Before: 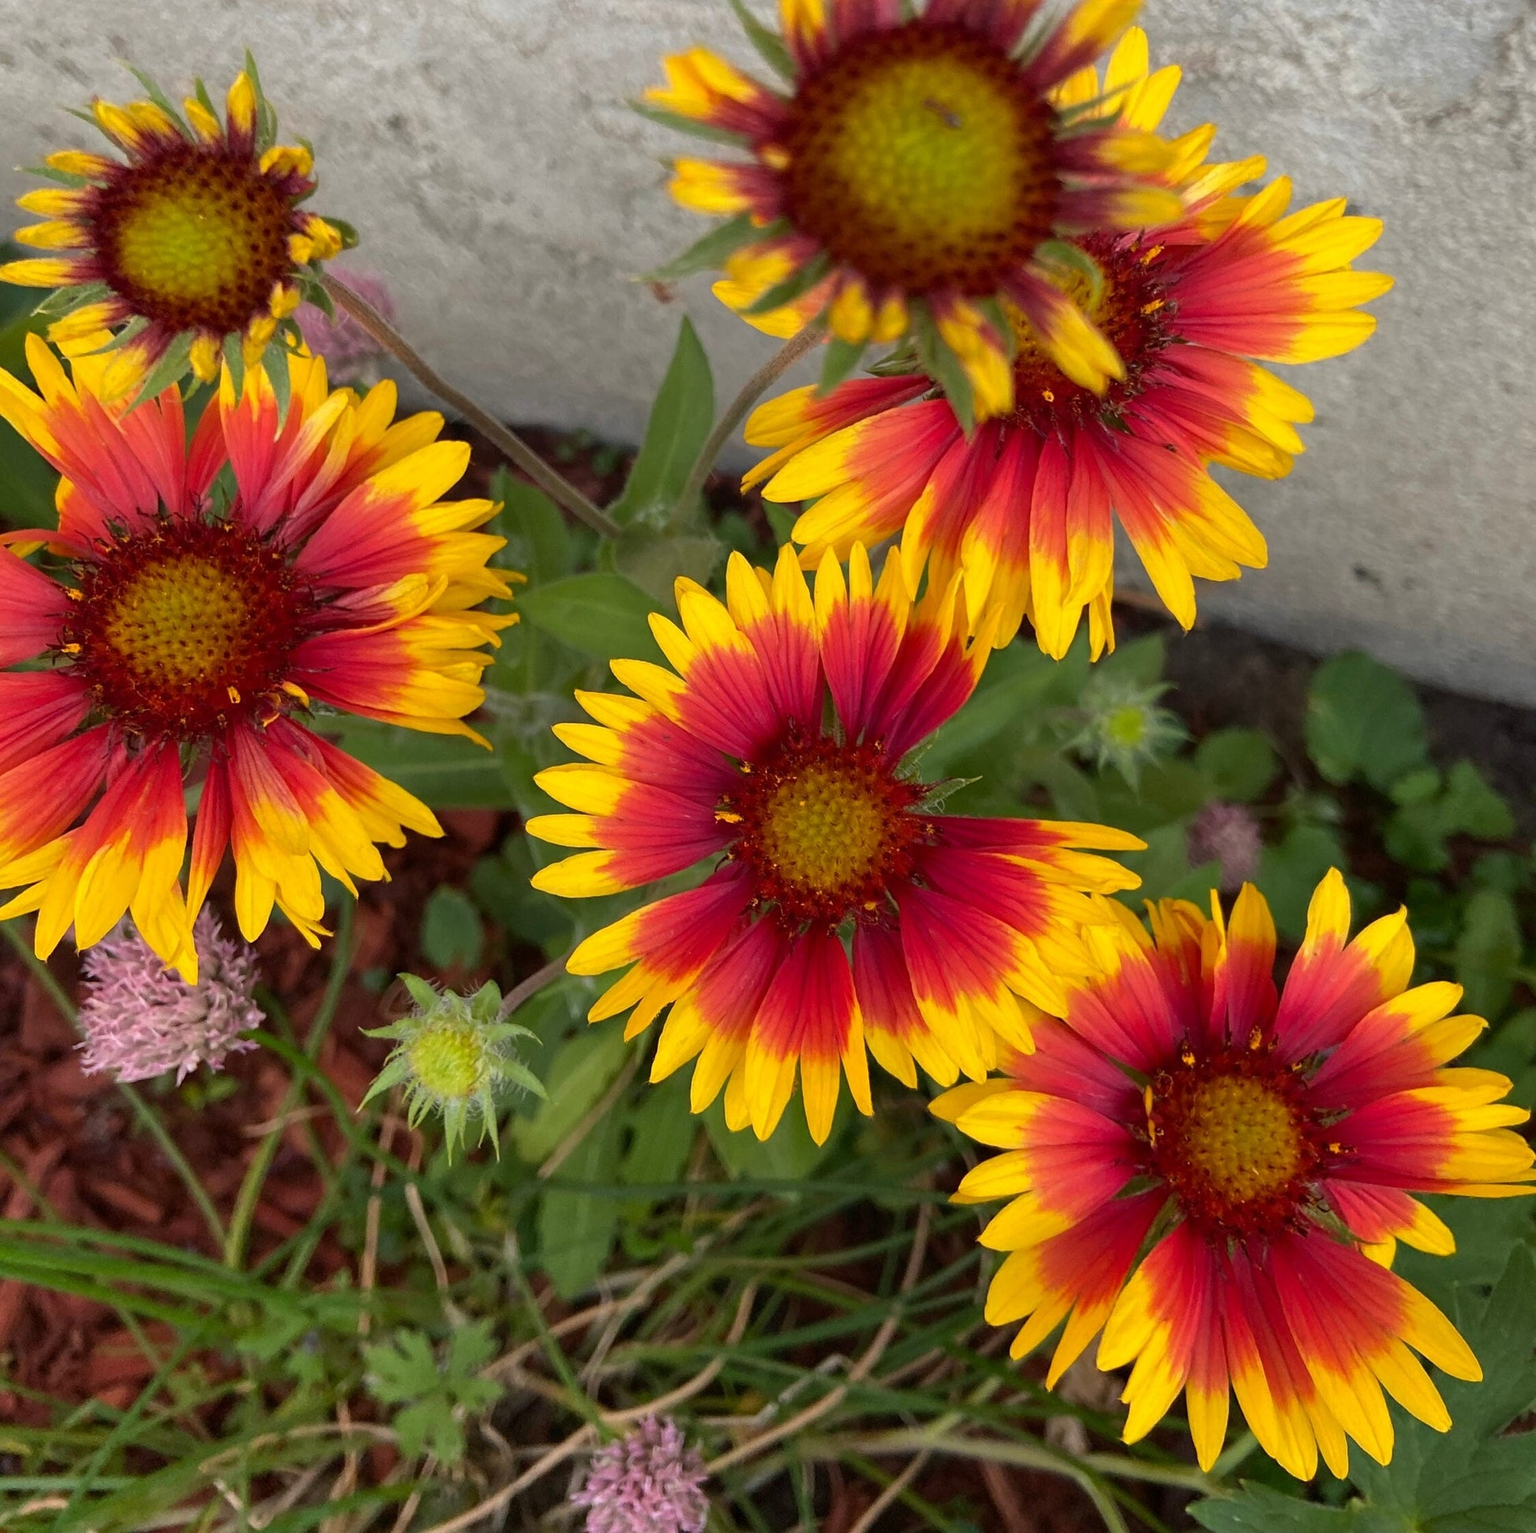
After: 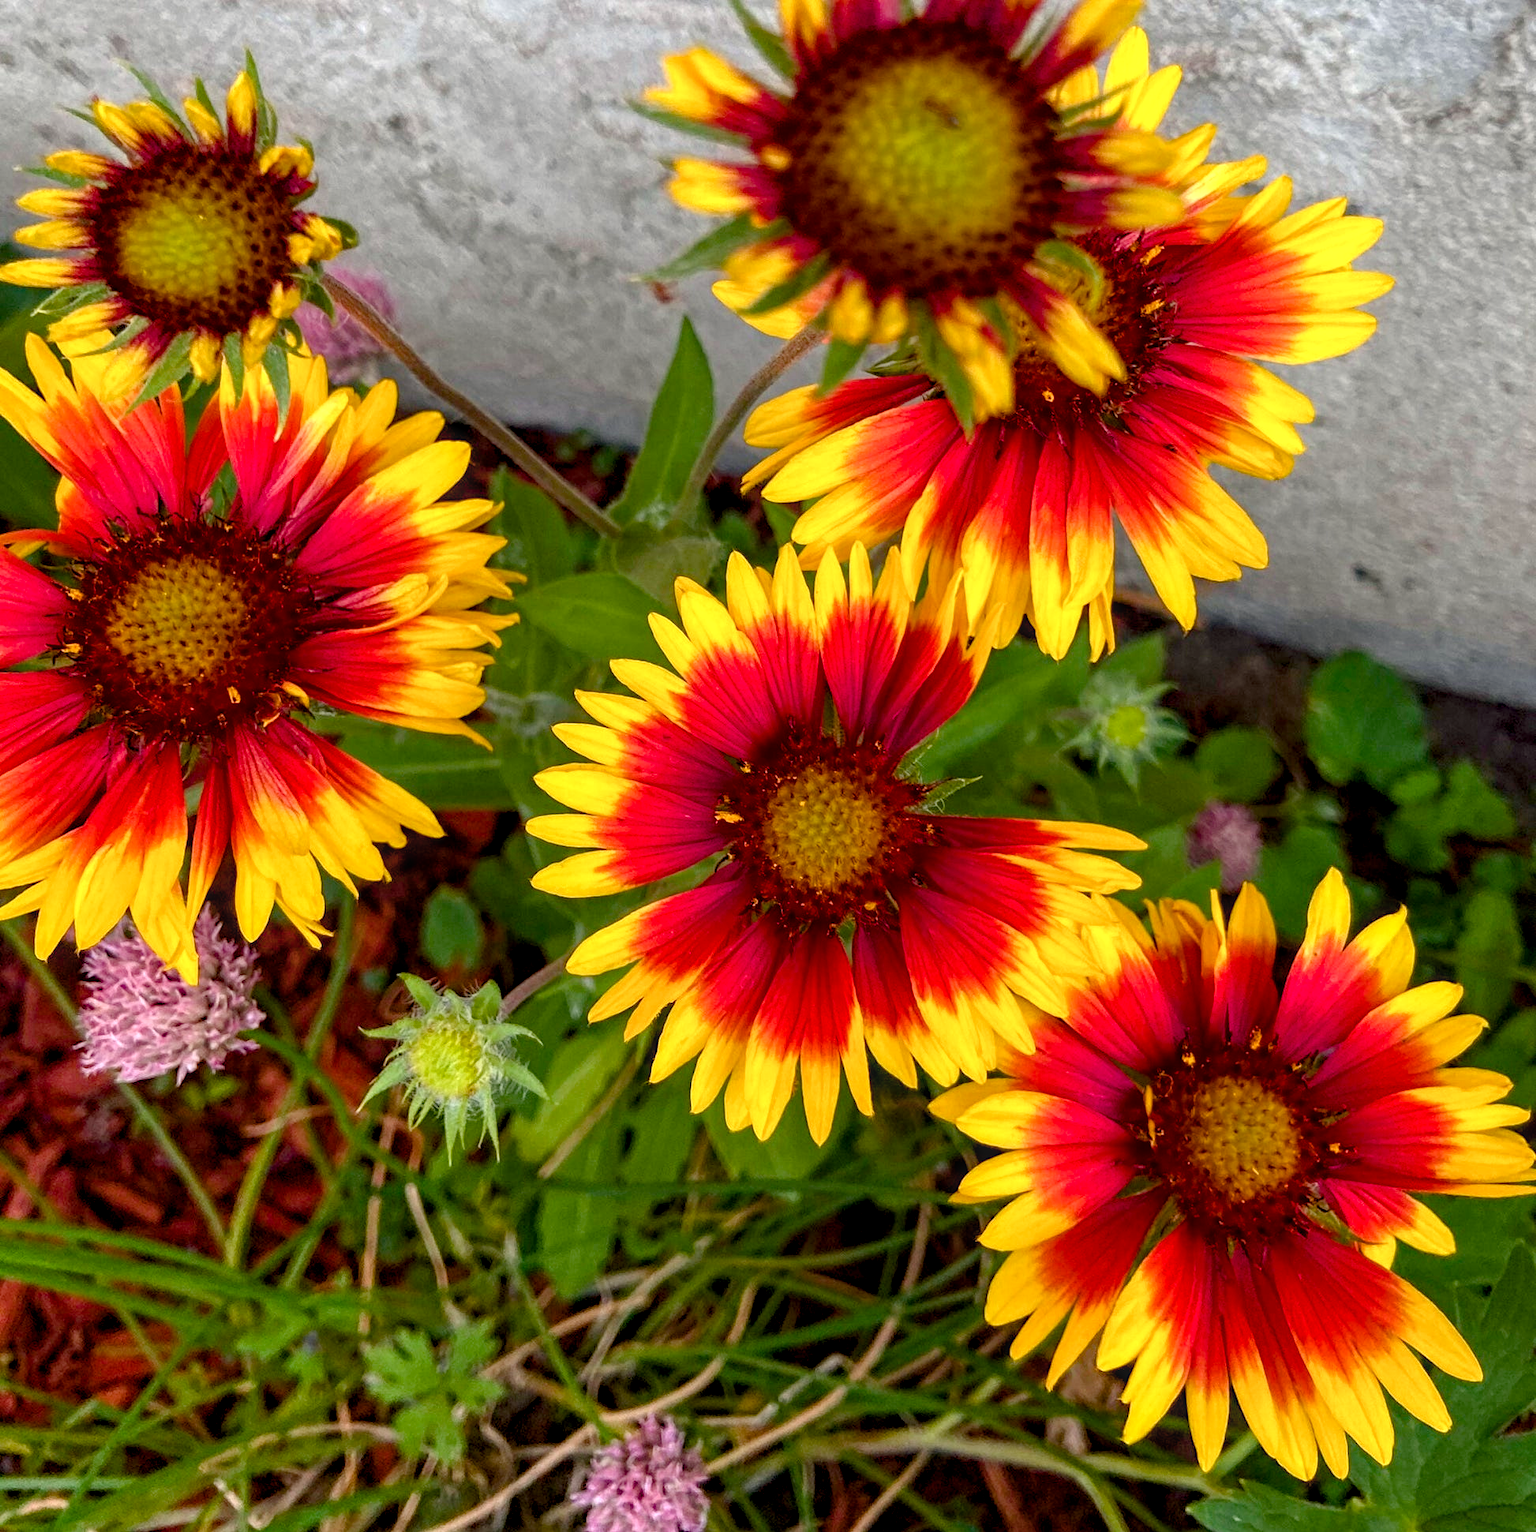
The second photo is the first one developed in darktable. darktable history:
haze removal: compatibility mode true, adaptive false
local contrast: on, module defaults
color balance rgb: perceptual saturation grading › global saturation 20%, perceptual saturation grading › highlights -25%, perceptual saturation grading › shadows 50%
exposure: black level correction 0.003, exposure 0.383 EV, compensate highlight preservation false
